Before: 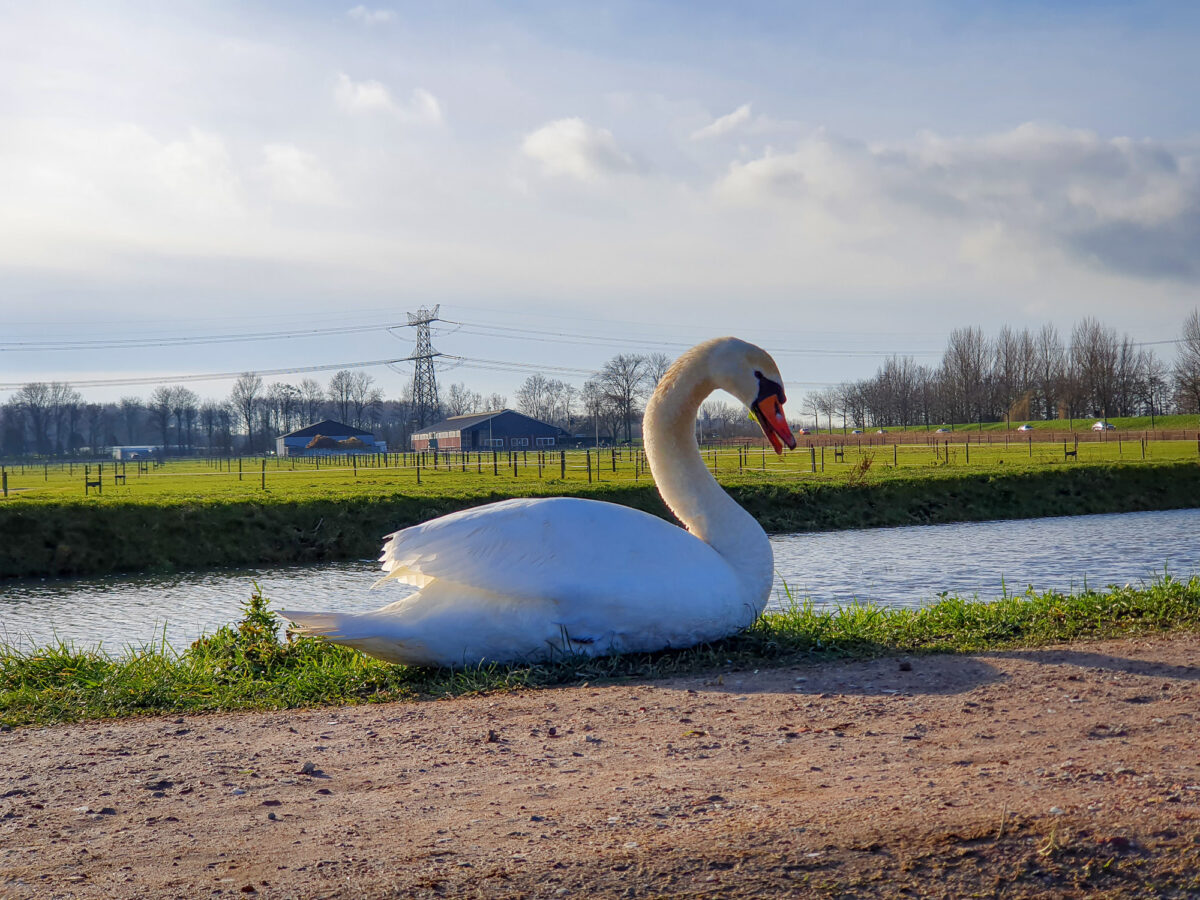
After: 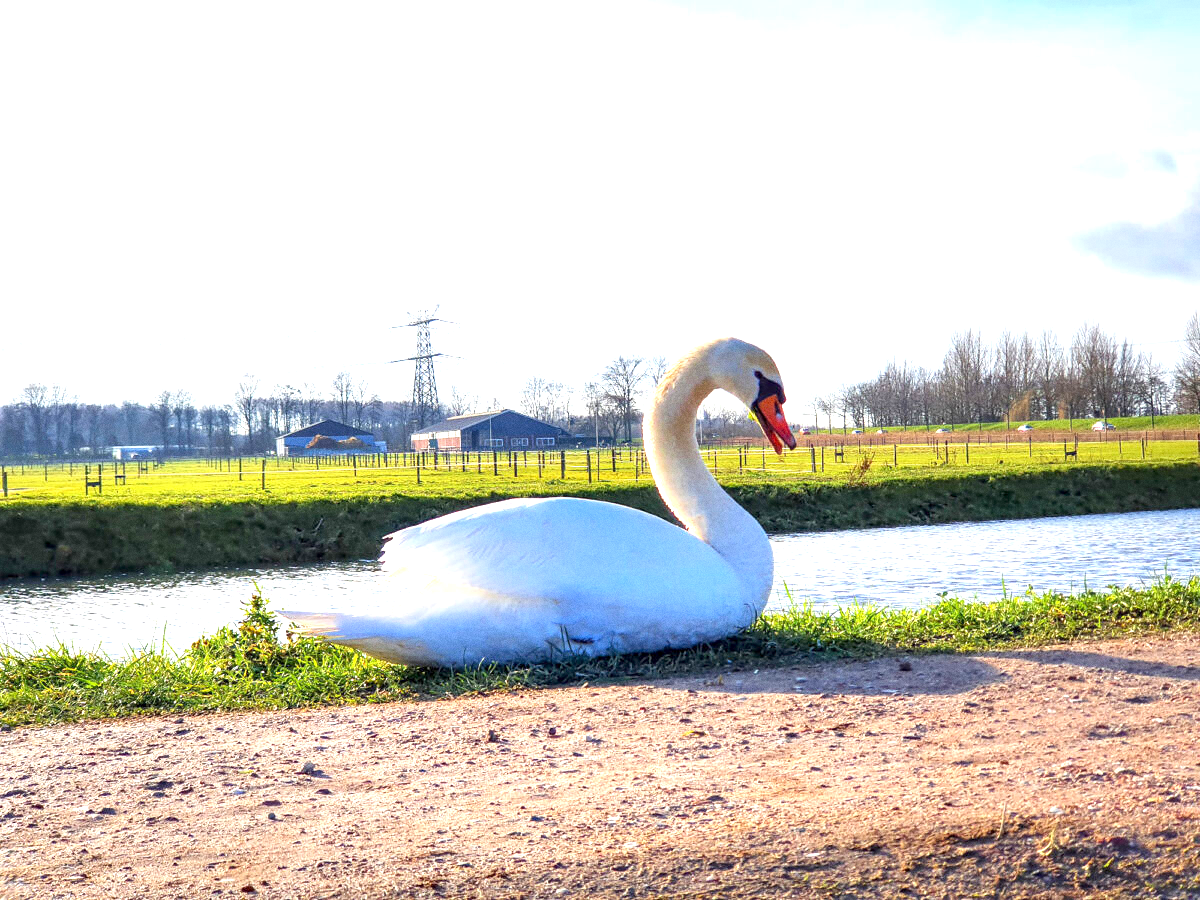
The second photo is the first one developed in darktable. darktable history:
grain: coarseness 0.09 ISO
exposure: black level correction 0.001, exposure 1.646 EV, compensate exposure bias true, compensate highlight preservation false
